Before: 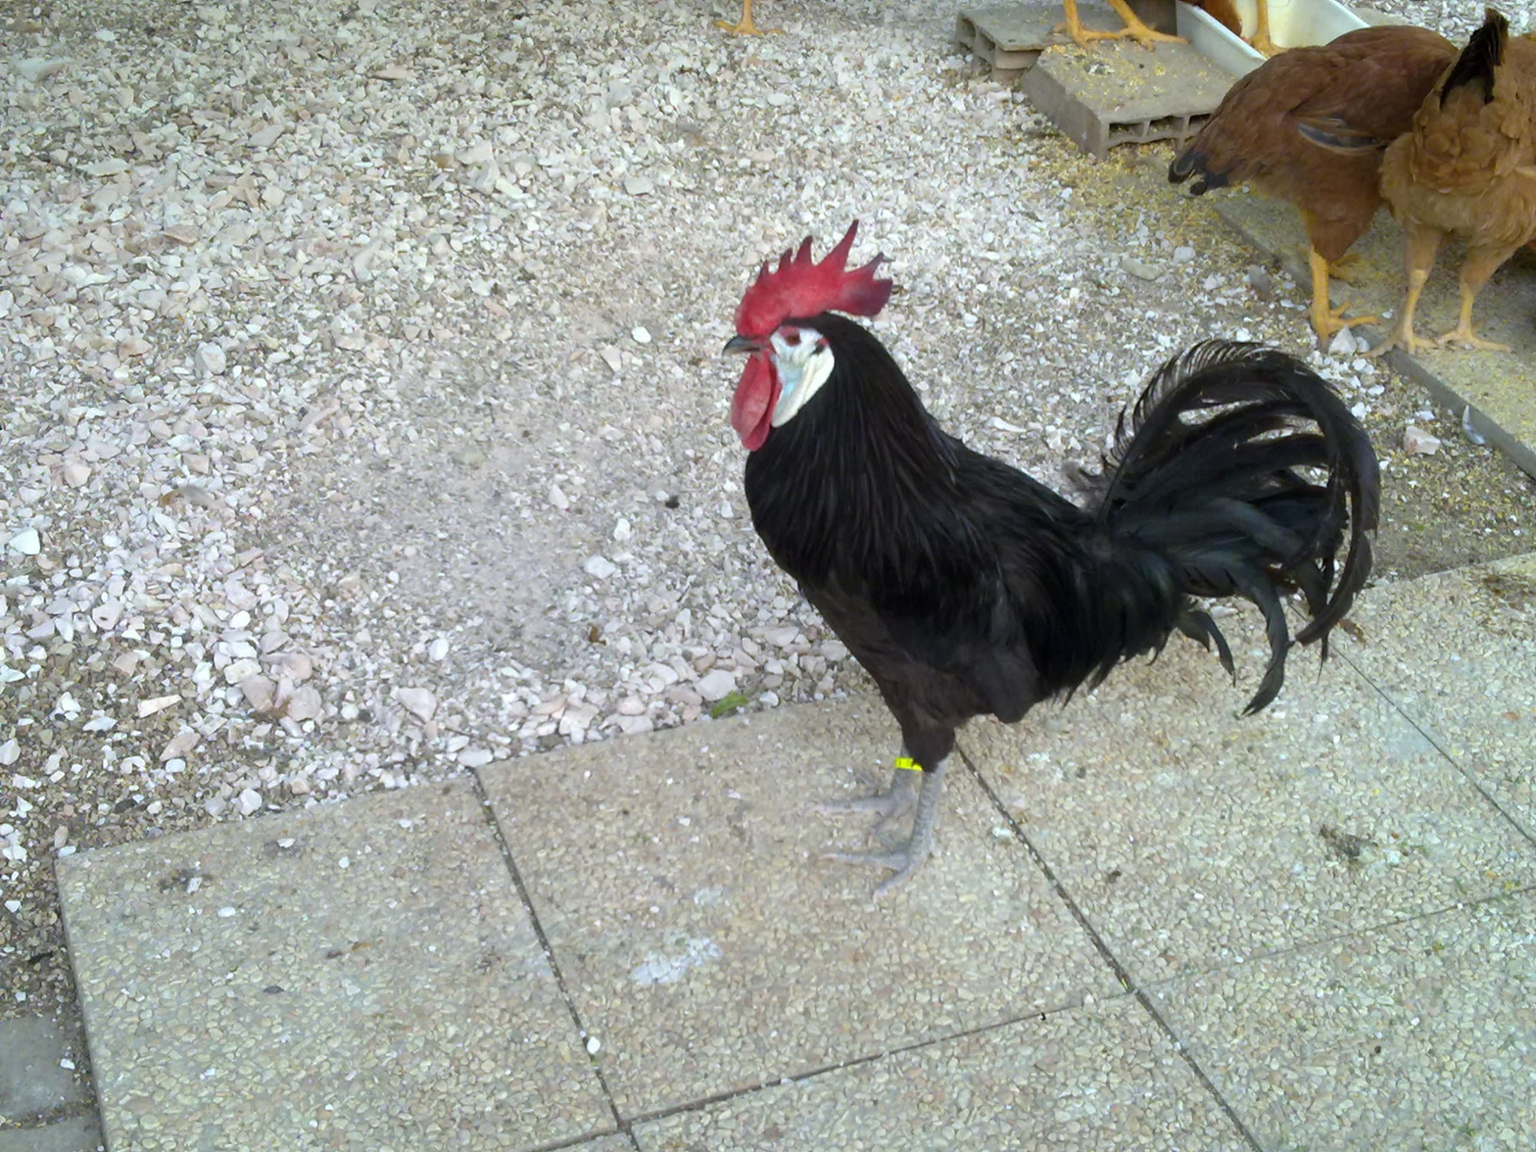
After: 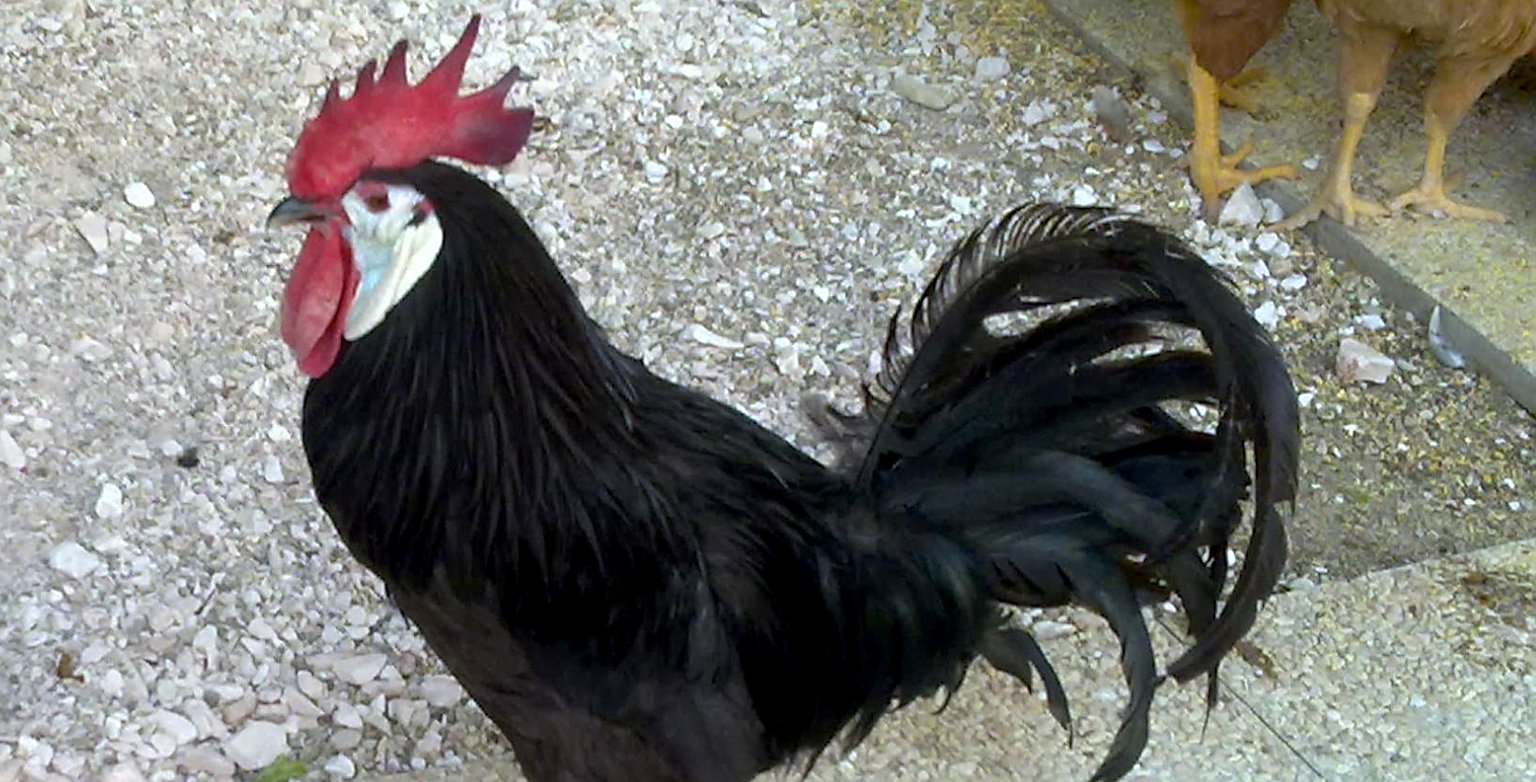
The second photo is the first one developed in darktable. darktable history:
exposure: black level correction 0.005, exposure 0.014 EV, compensate highlight preservation false
crop: left 36.005%, top 18.293%, right 0.31%, bottom 38.444%
sharpen: on, module defaults
